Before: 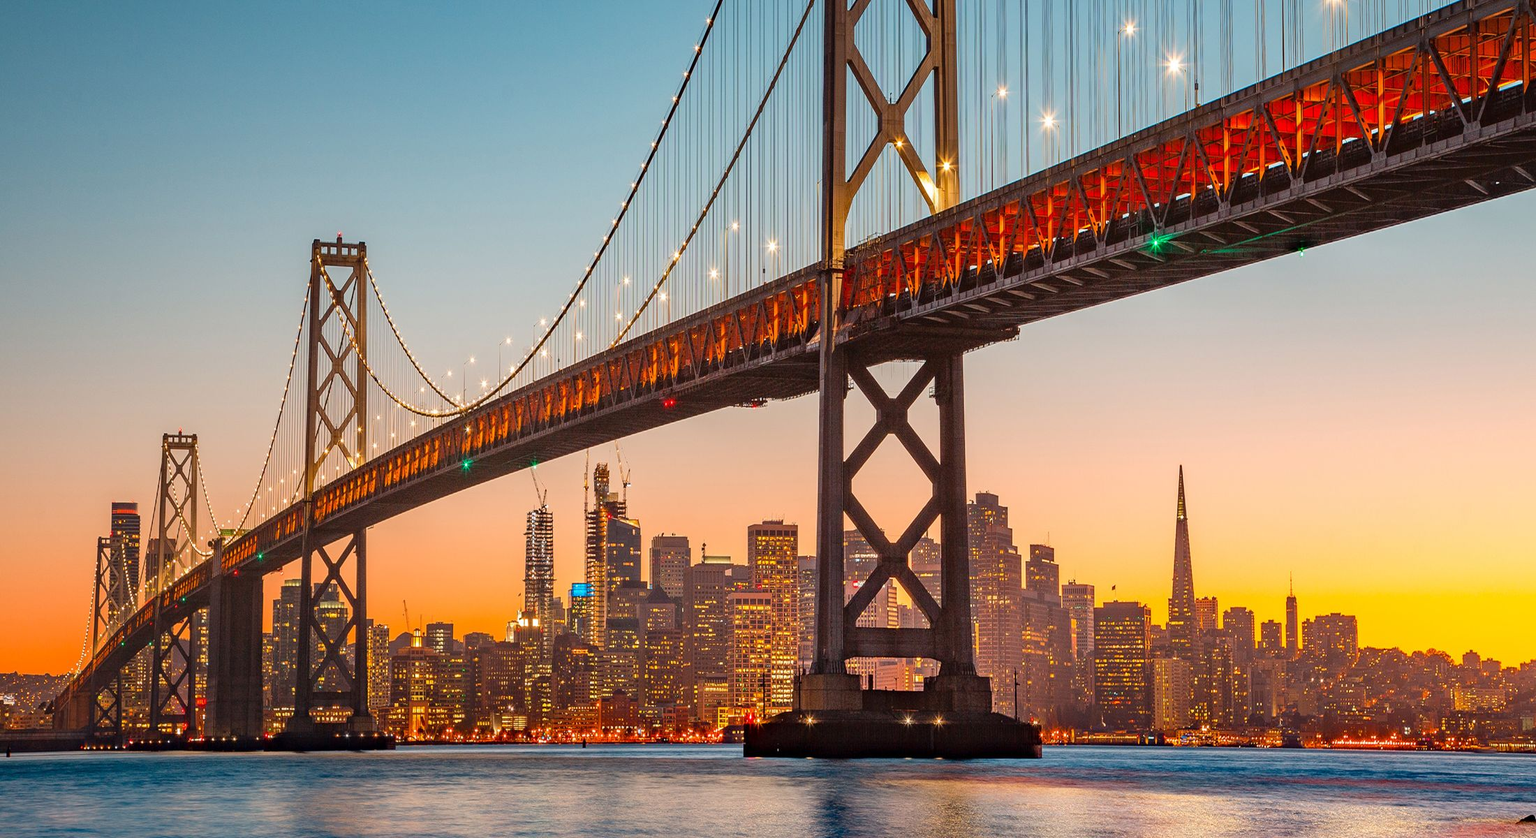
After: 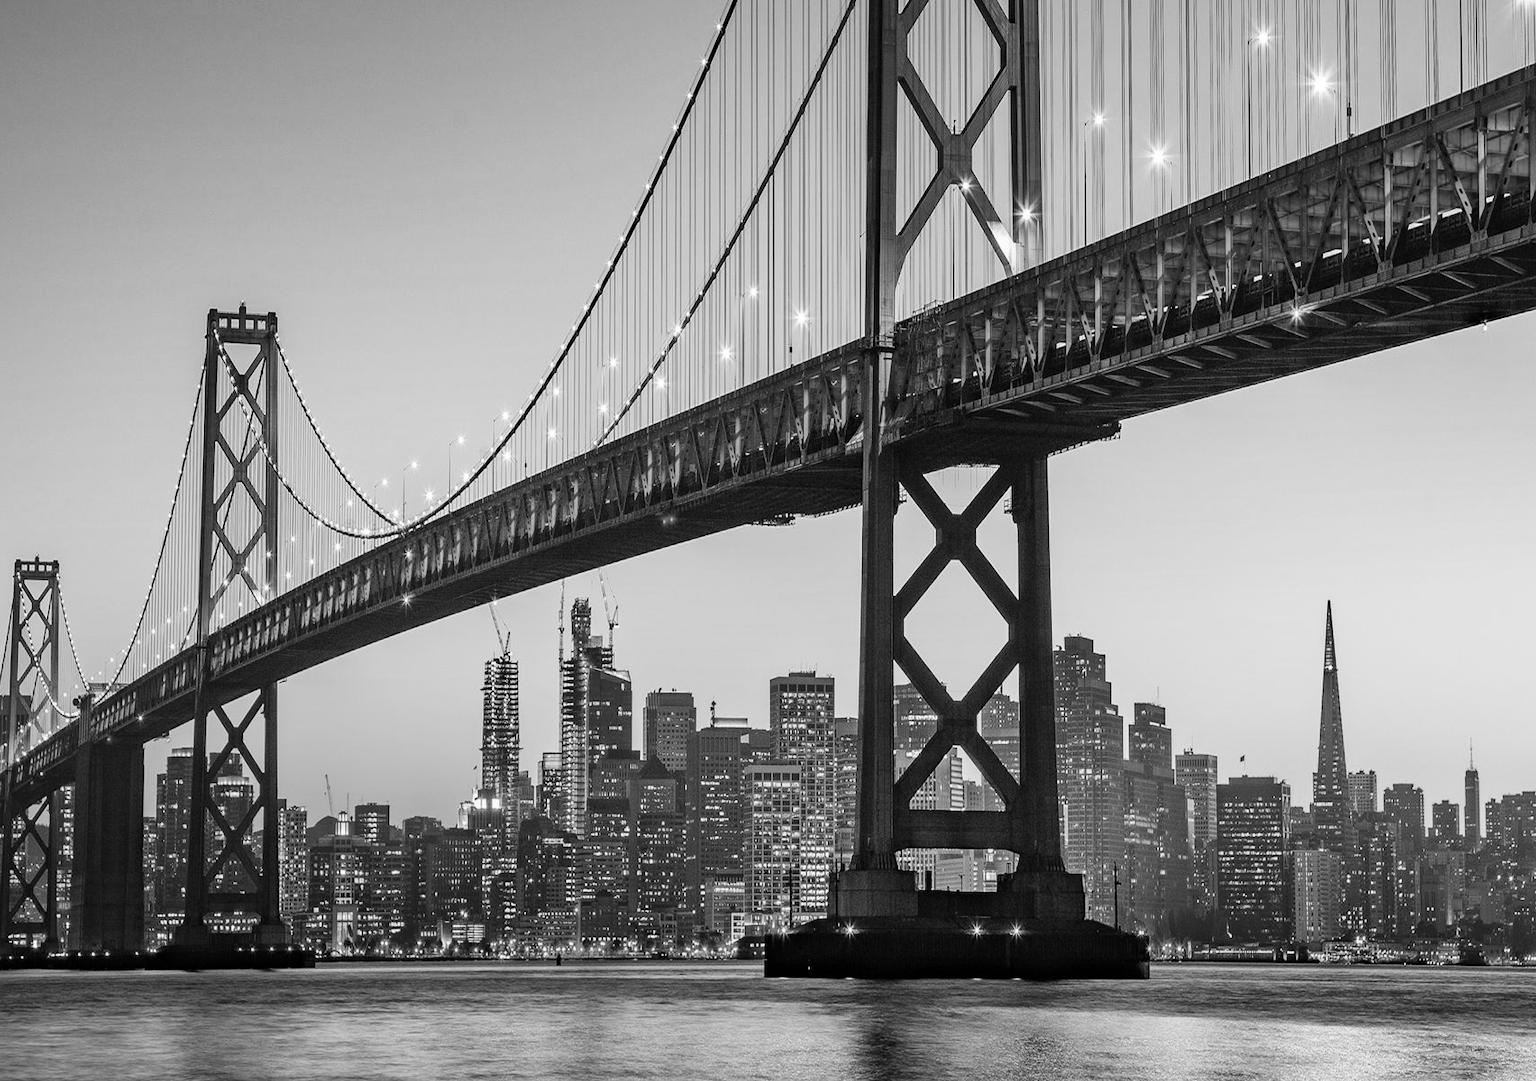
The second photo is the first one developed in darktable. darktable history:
contrast brightness saturation: contrast 0.18, saturation 0.3
crop: left 9.88%, right 12.664%
monochrome: on, module defaults
